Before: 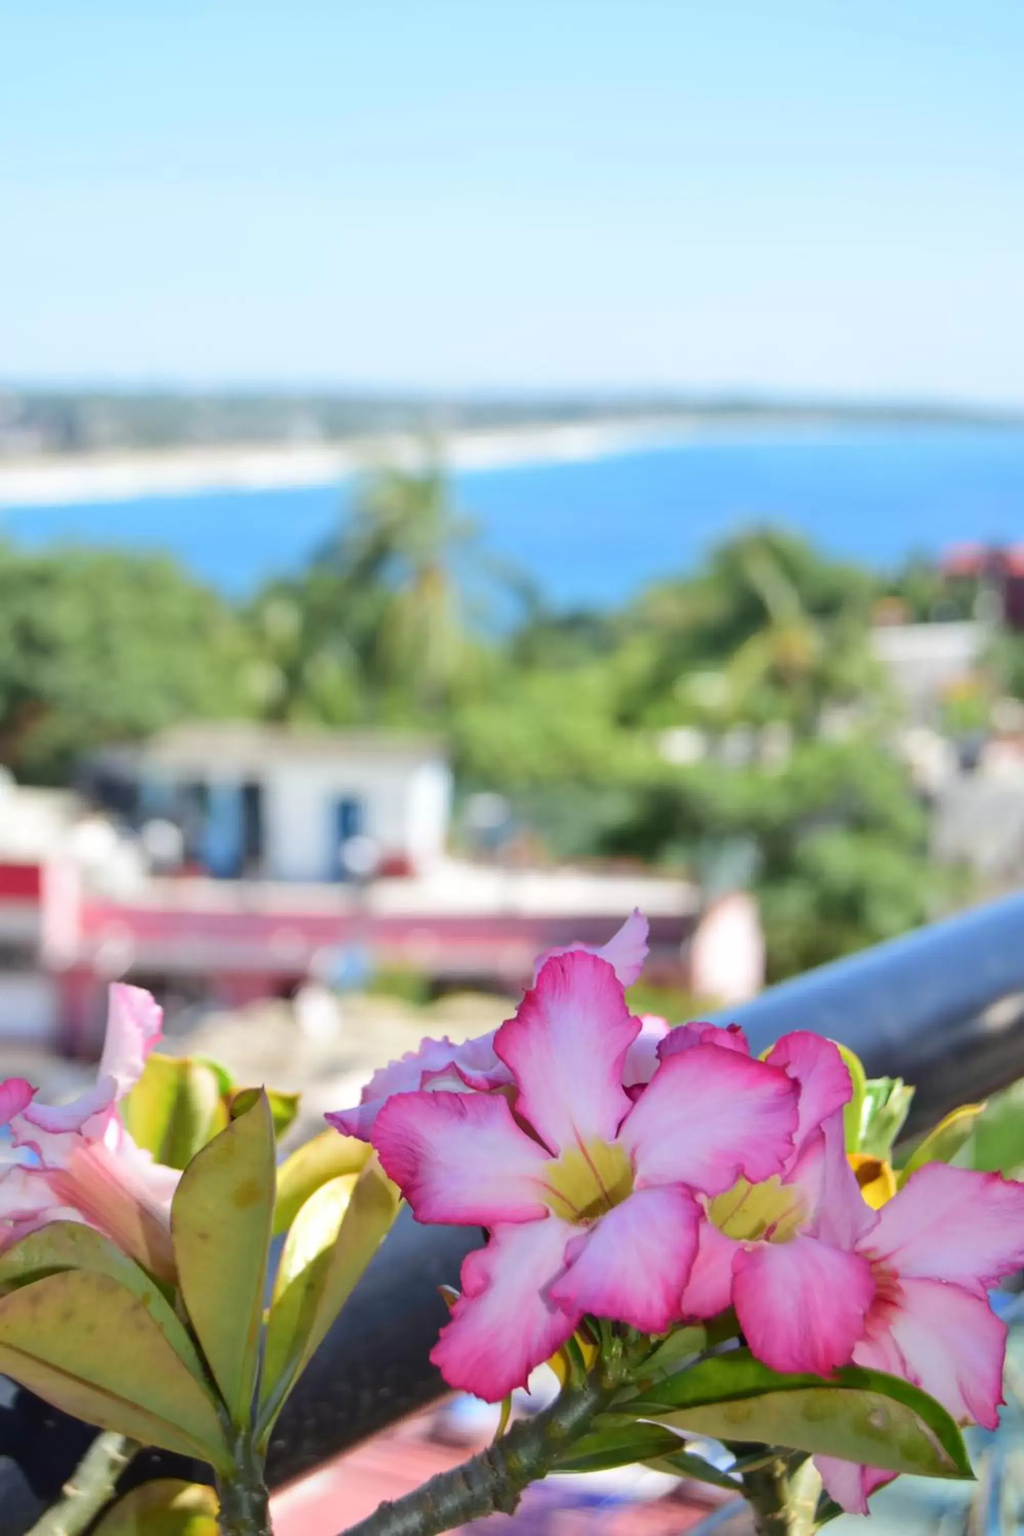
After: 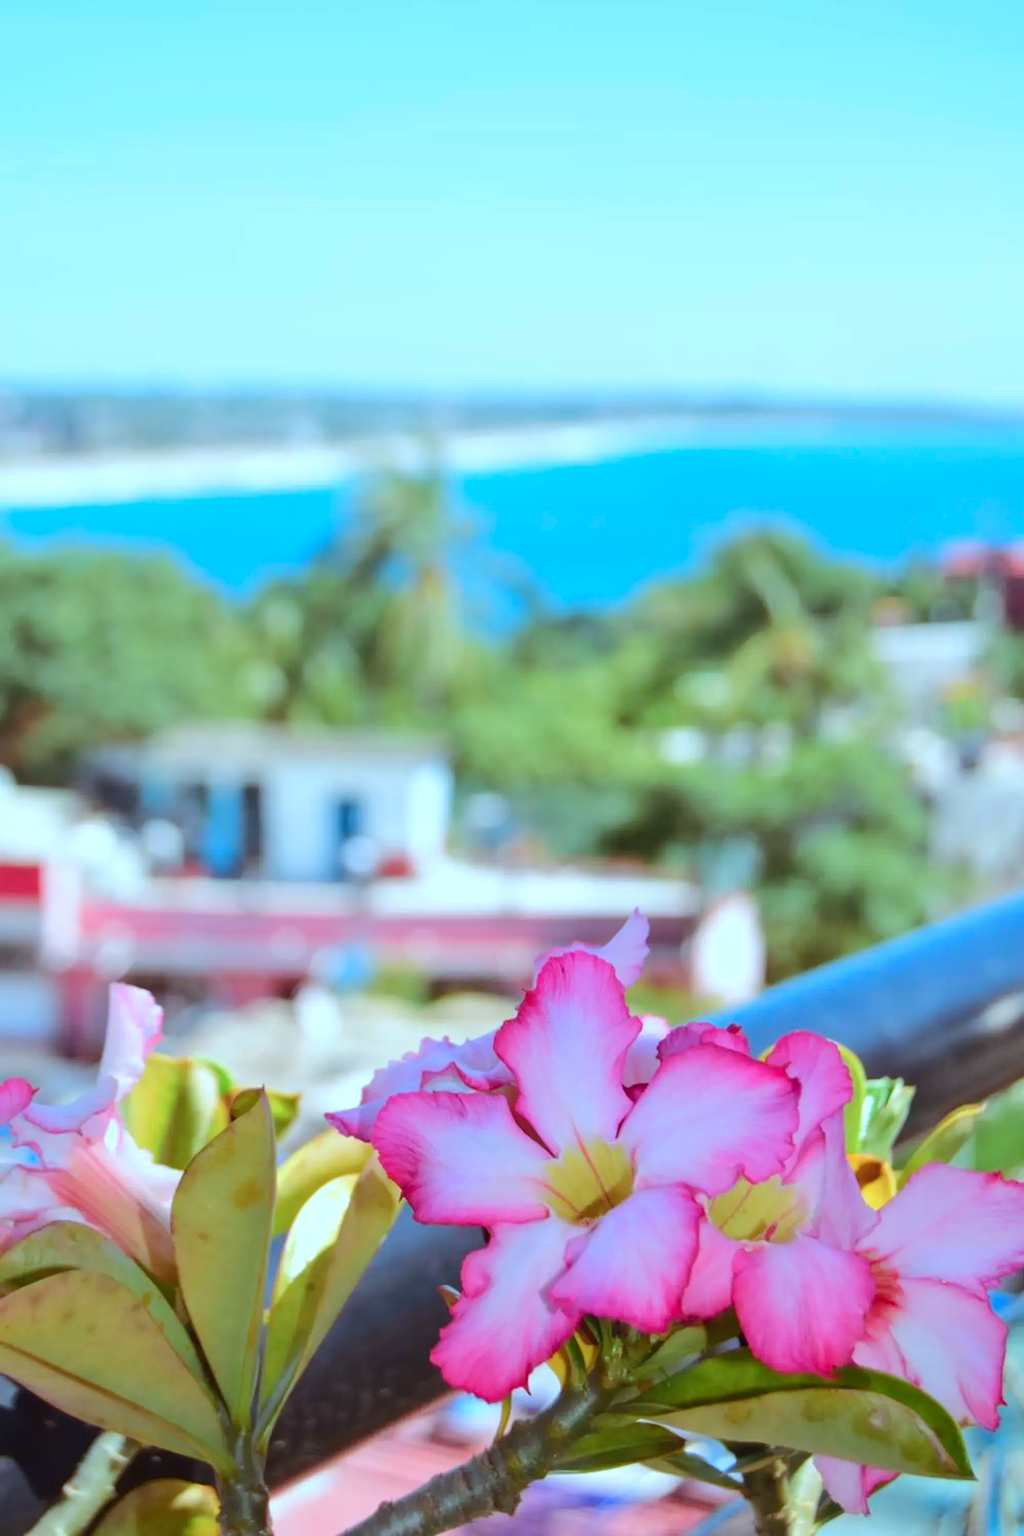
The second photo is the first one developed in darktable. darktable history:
color balance rgb: shadows lift › chroma 9.879%, shadows lift › hue 47.52°, linear chroma grading › global chroma 6.686%, perceptual saturation grading › global saturation 0.488%, perceptual brilliance grading › mid-tones 9.832%, perceptual brilliance grading › shadows 15.217%
color correction: highlights a* -10.4, highlights b* -18.8
